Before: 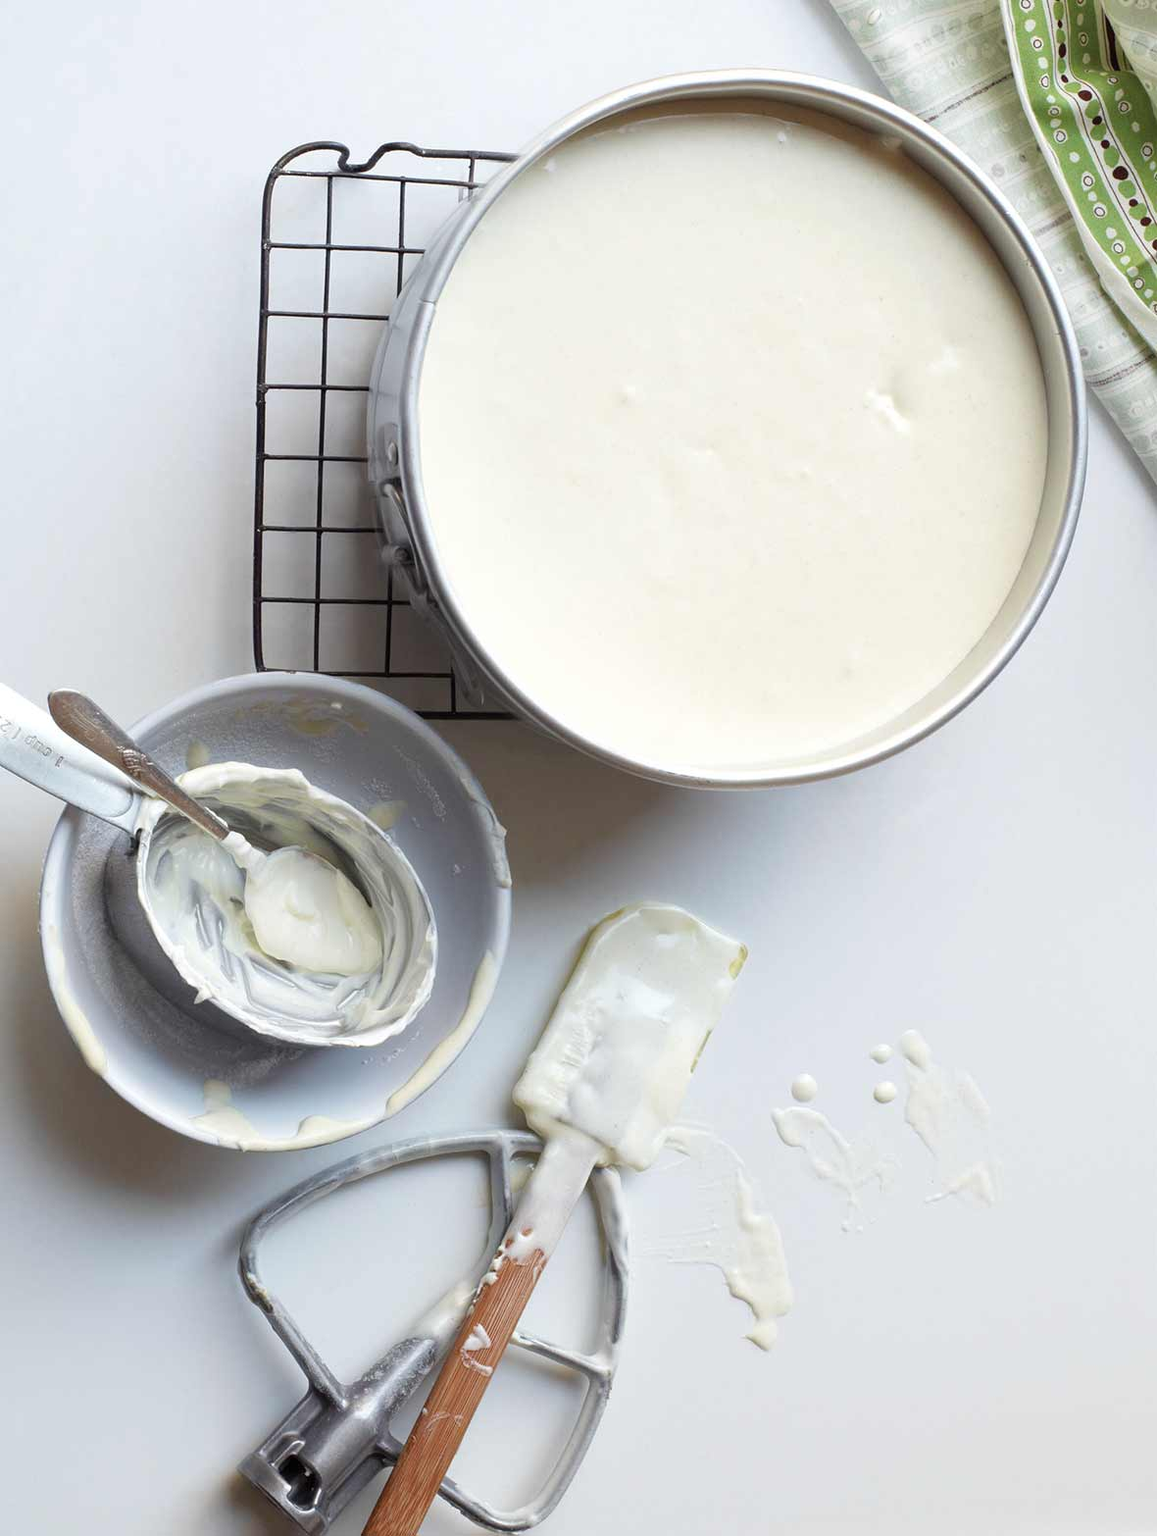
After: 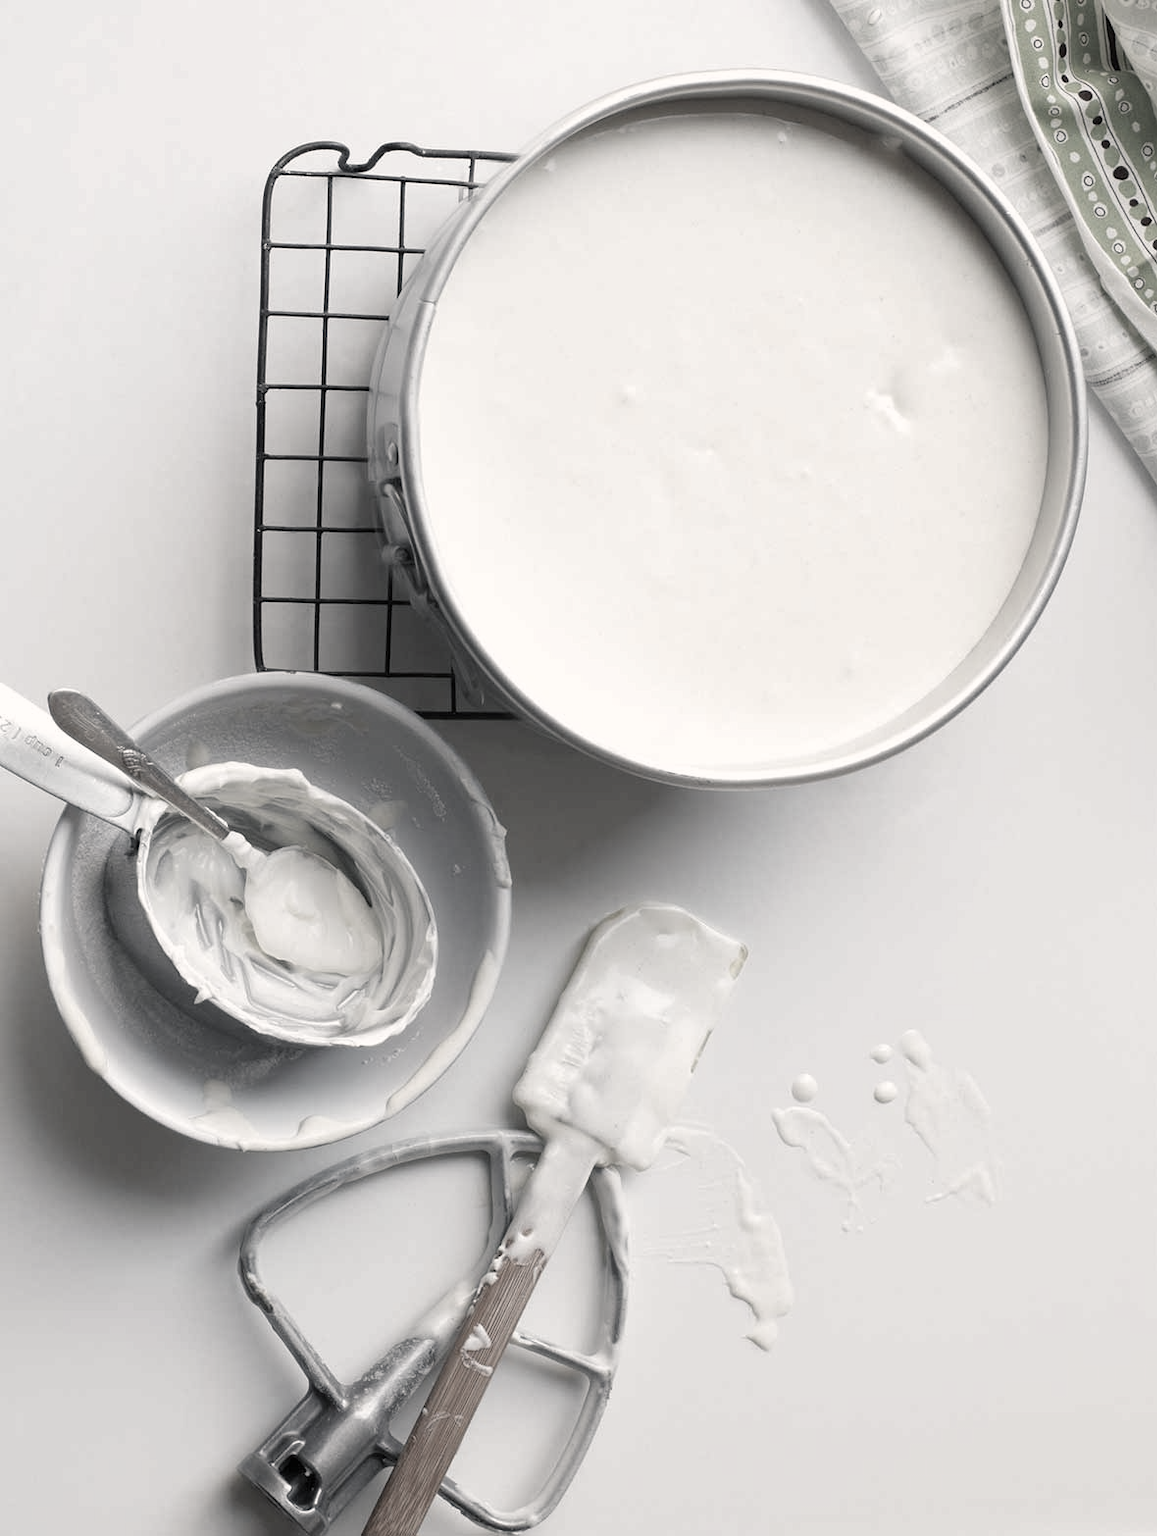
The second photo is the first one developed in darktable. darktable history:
color balance rgb: shadows lift › chroma 5.41%, shadows lift › hue 240°, highlights gain › chroma 3.74%, highlights gain › hue 60°, saturation formula JzAzBz (2021)
color correction: saturation 0.2
contrast brightness saturation: contrast 0.01, saturation -0.05
